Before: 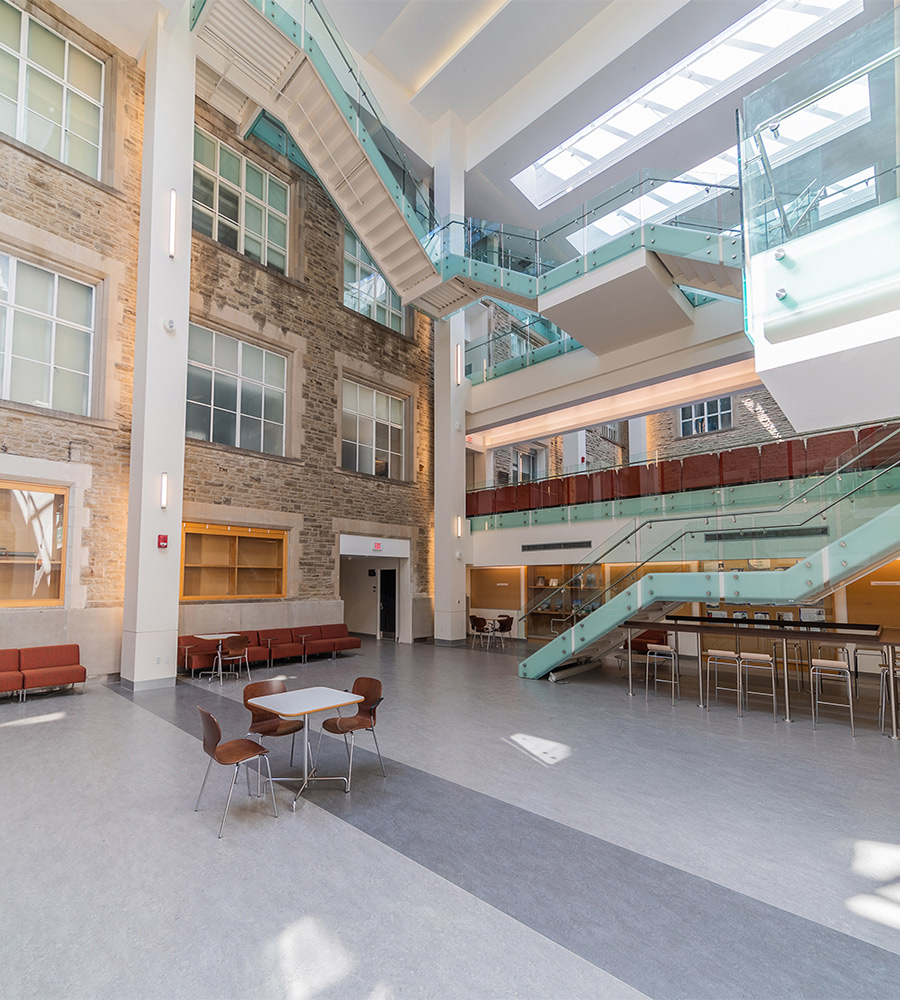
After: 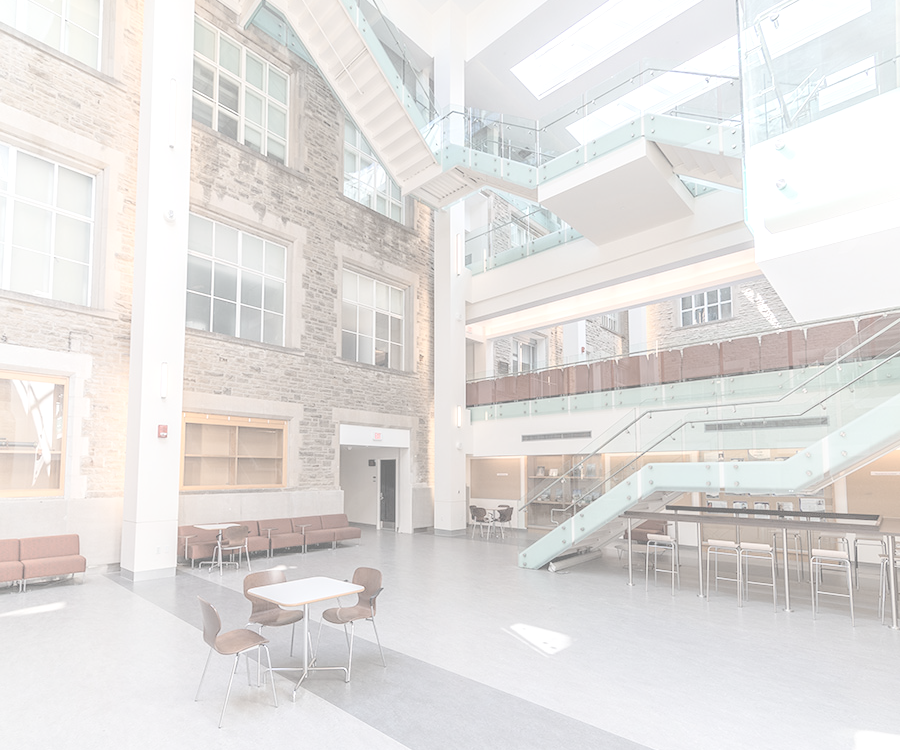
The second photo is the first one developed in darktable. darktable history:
contrast brightness saturation: contrast -0.32, brightness 0.75, saturation -0.78
exposure: black level correction 0.001, exposure 1.398 EV, compensate exposure bias true, compensate highlight preservation false
crop: top 11.038%, bottom 13.962%
